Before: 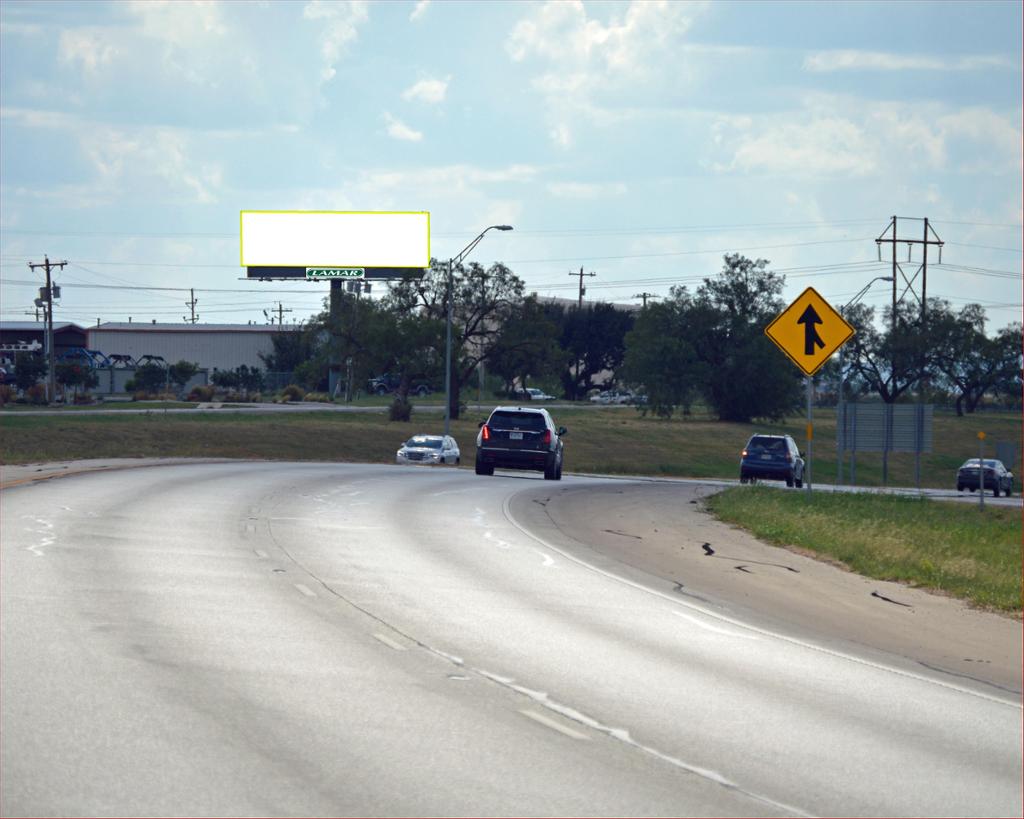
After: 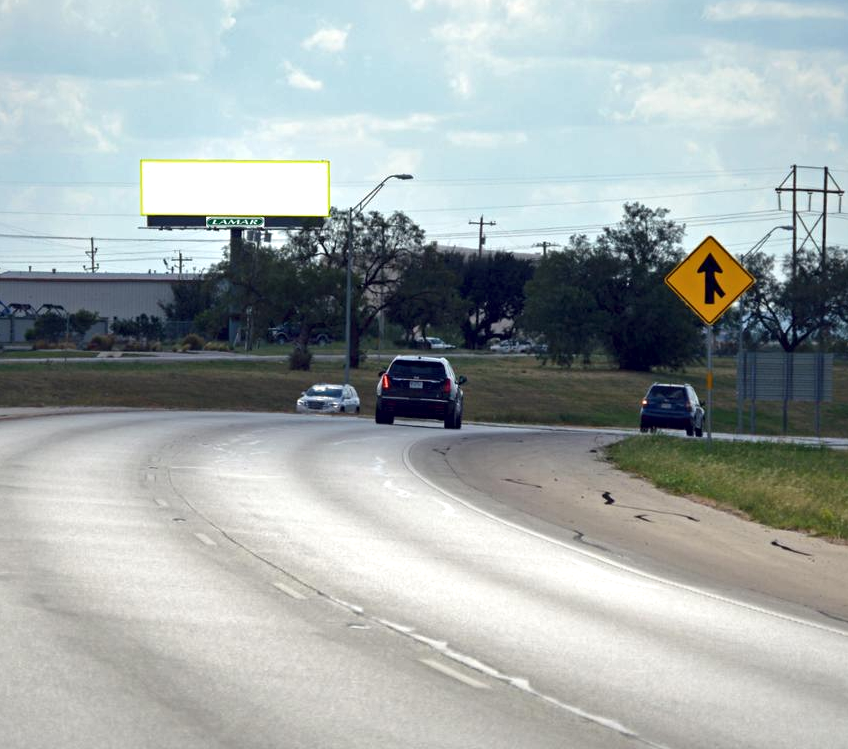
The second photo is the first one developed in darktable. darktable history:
crop: left 9.807%, top 6.259%, right 7.334%, bottom 2.177%
local contrast: mode bilateral grid, contrast 100, coarseness 100, detail 165%, midtone range 0.2
